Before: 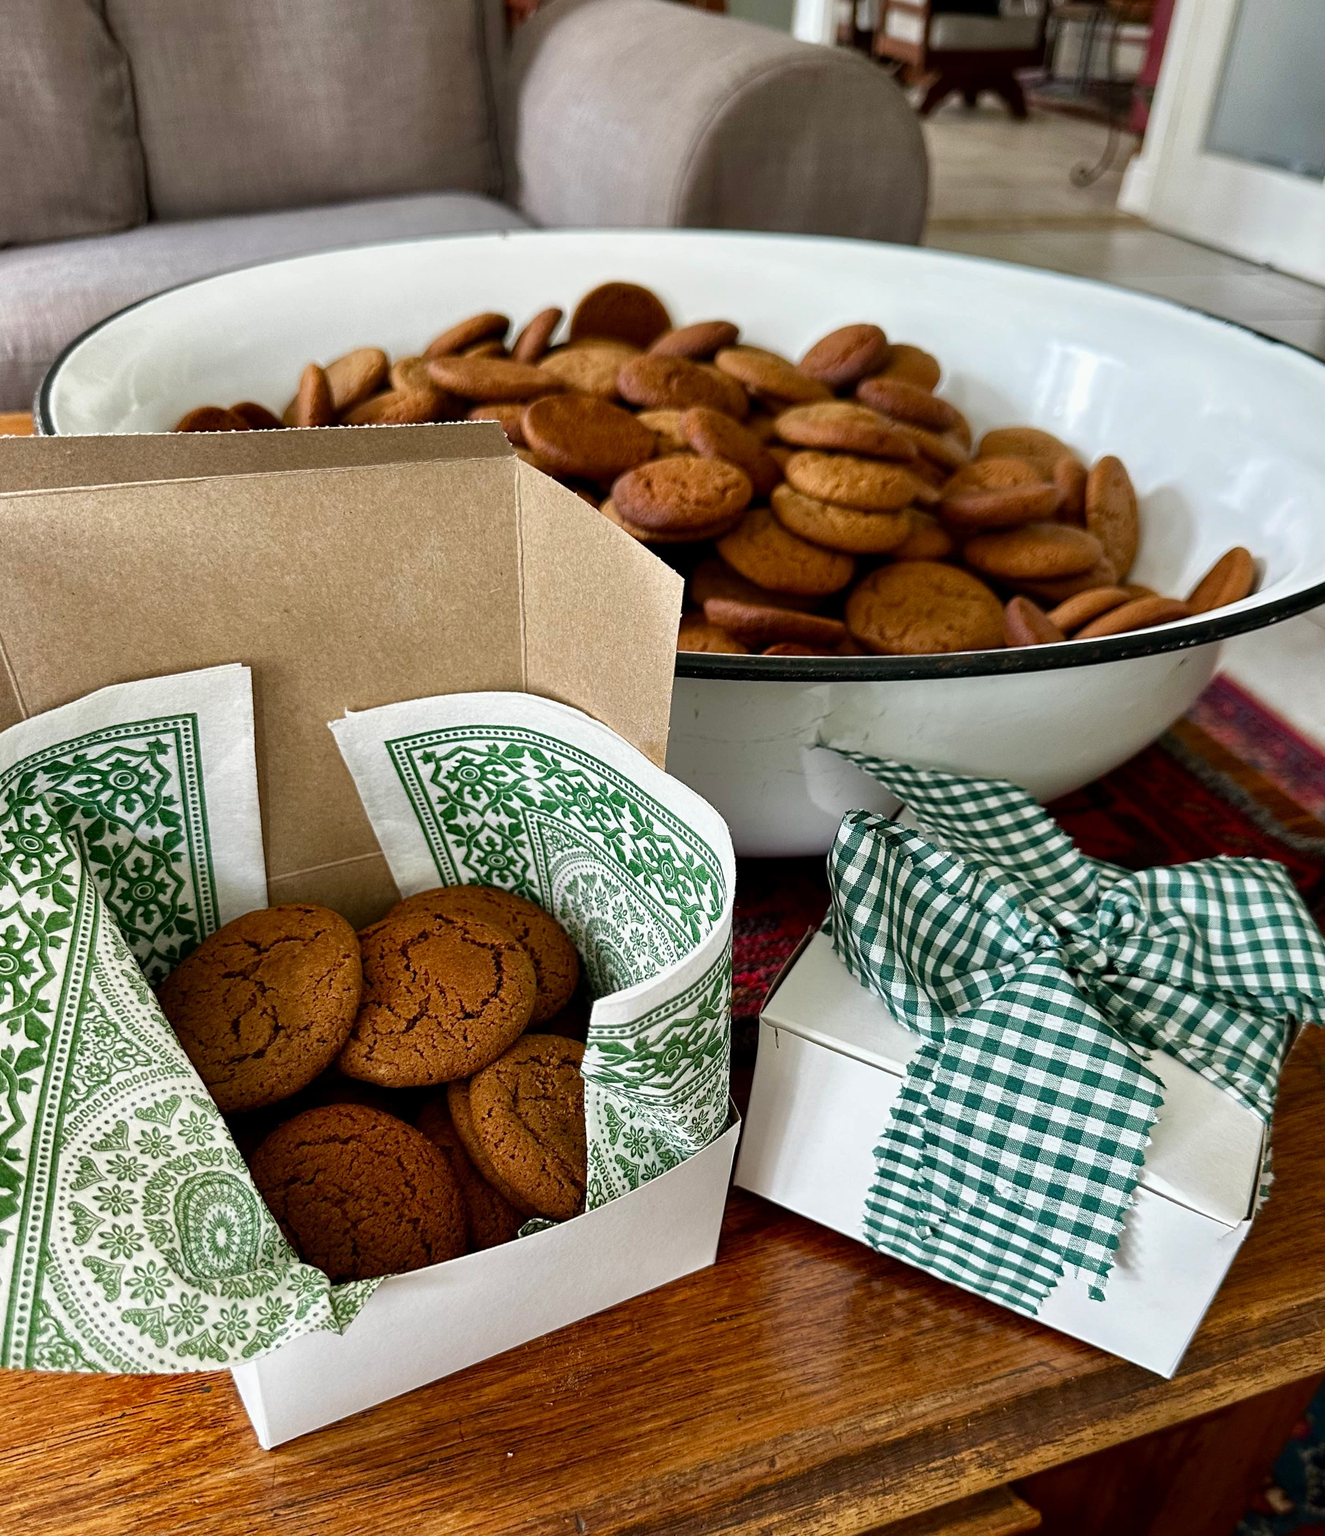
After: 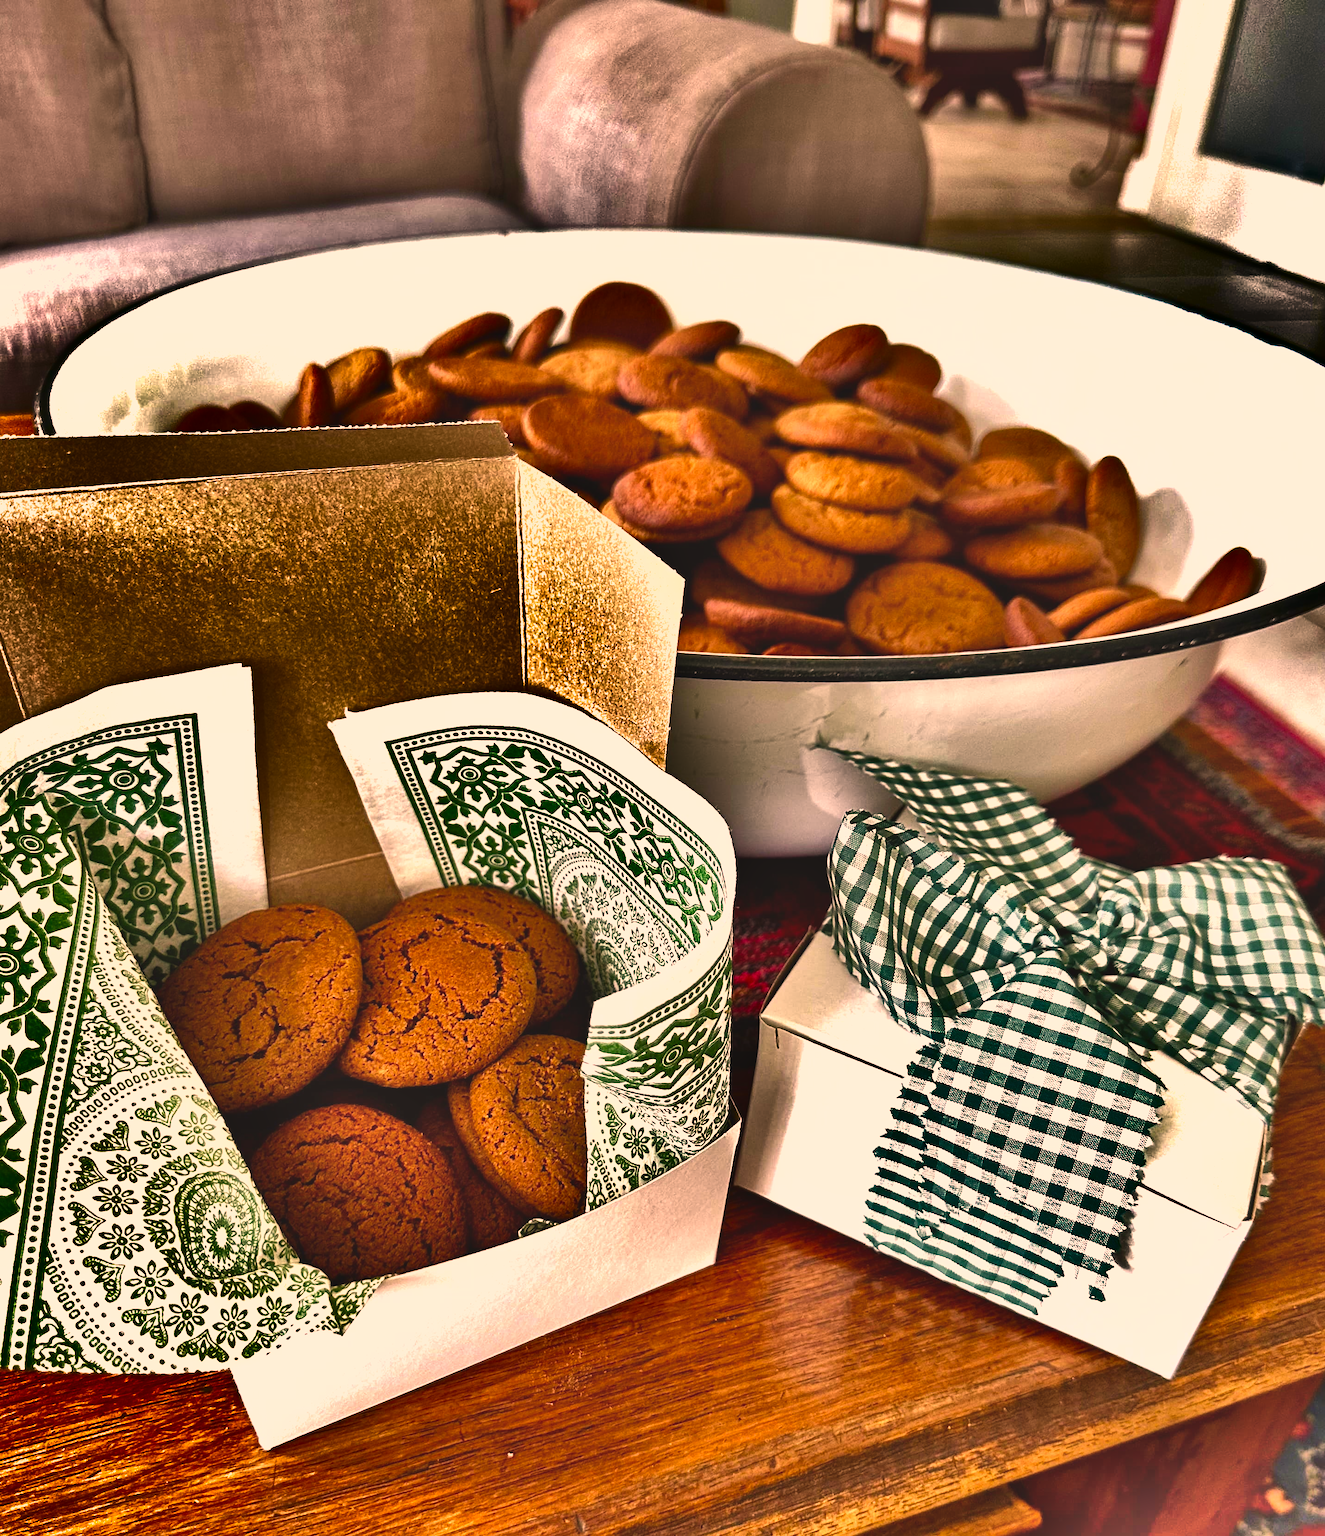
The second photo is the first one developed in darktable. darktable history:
shadows and highlights: radius 124.46, shadows 98.26, white point adjustment -2.98, highlights -99.08, soften with gaussian
color correction: highlights a* 22.16, highlights b* 21.82
exposure: black level correction -0.006, exposure 1 EV, compensate highlight preservation false
